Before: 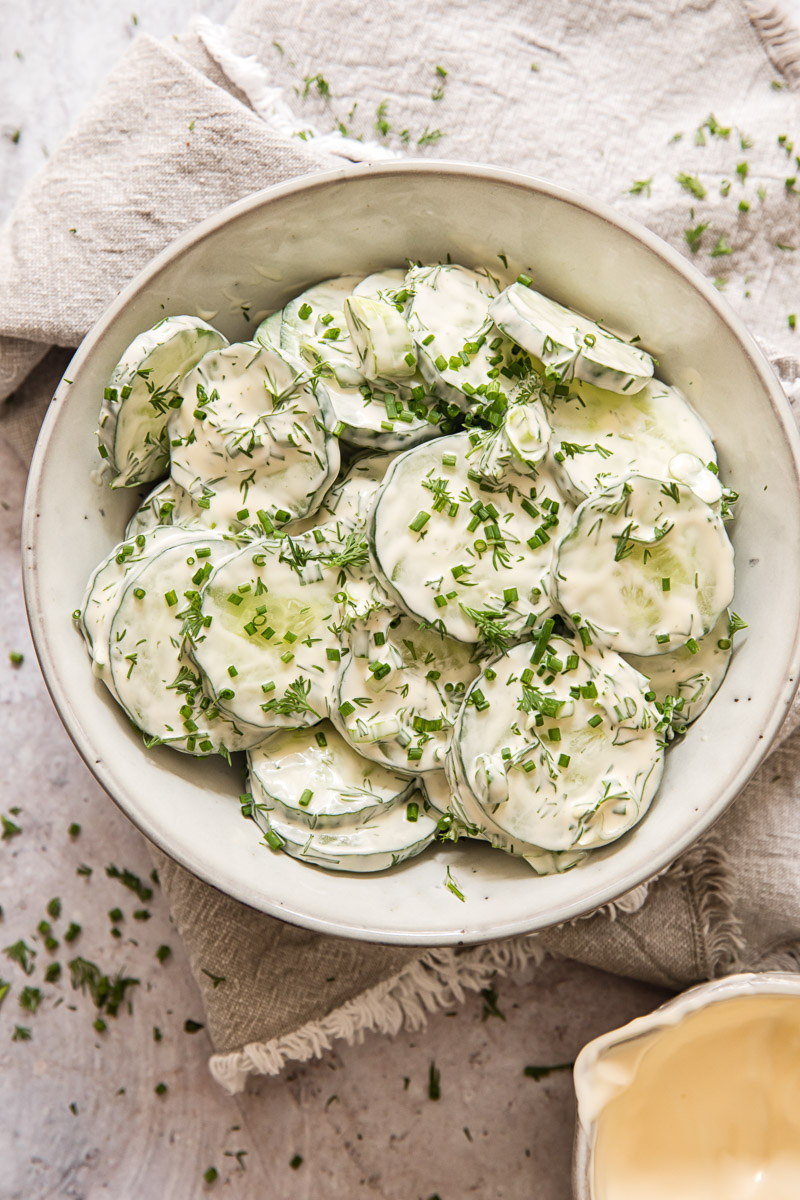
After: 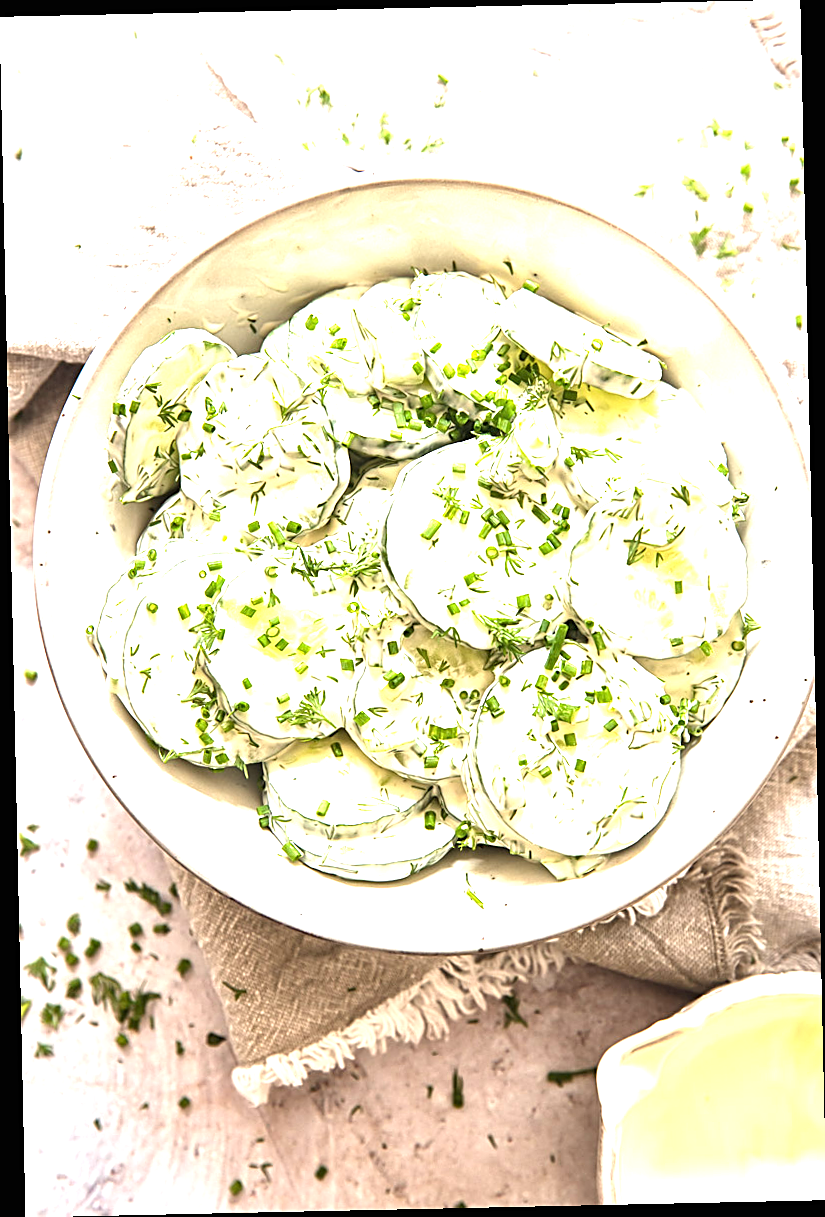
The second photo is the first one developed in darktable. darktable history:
sharpen: on, module defaults
exposure: black level correction 0, exposure 1.55 EV, compensate exposure bias true, compensate highlight preservation false
rotate and perspective: rotation -1.24°, automatic cropping off
